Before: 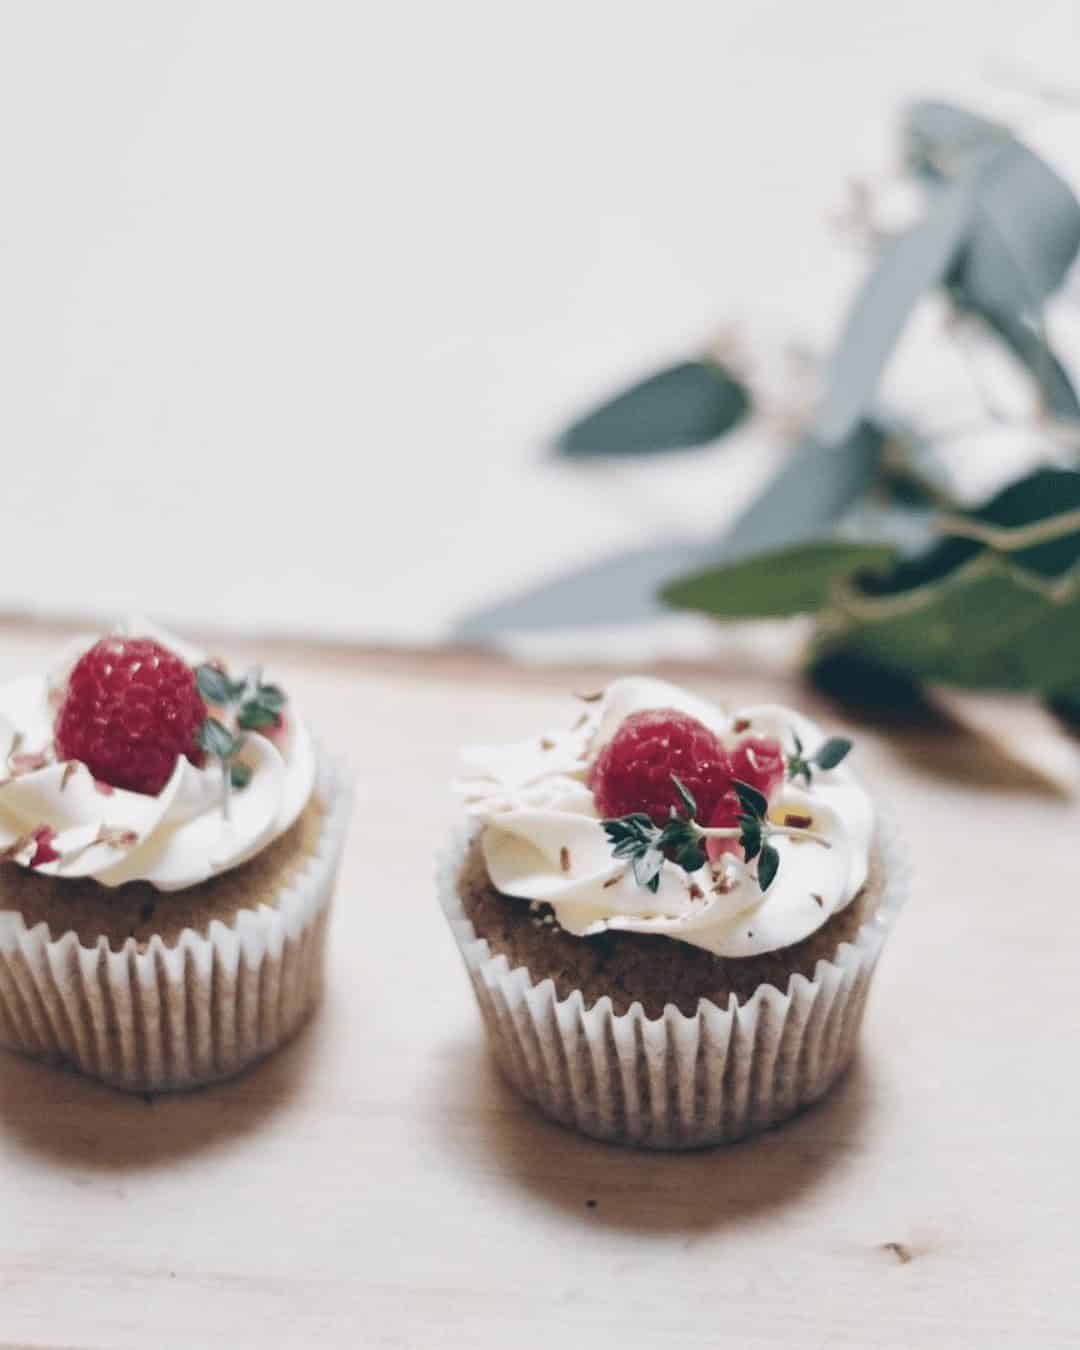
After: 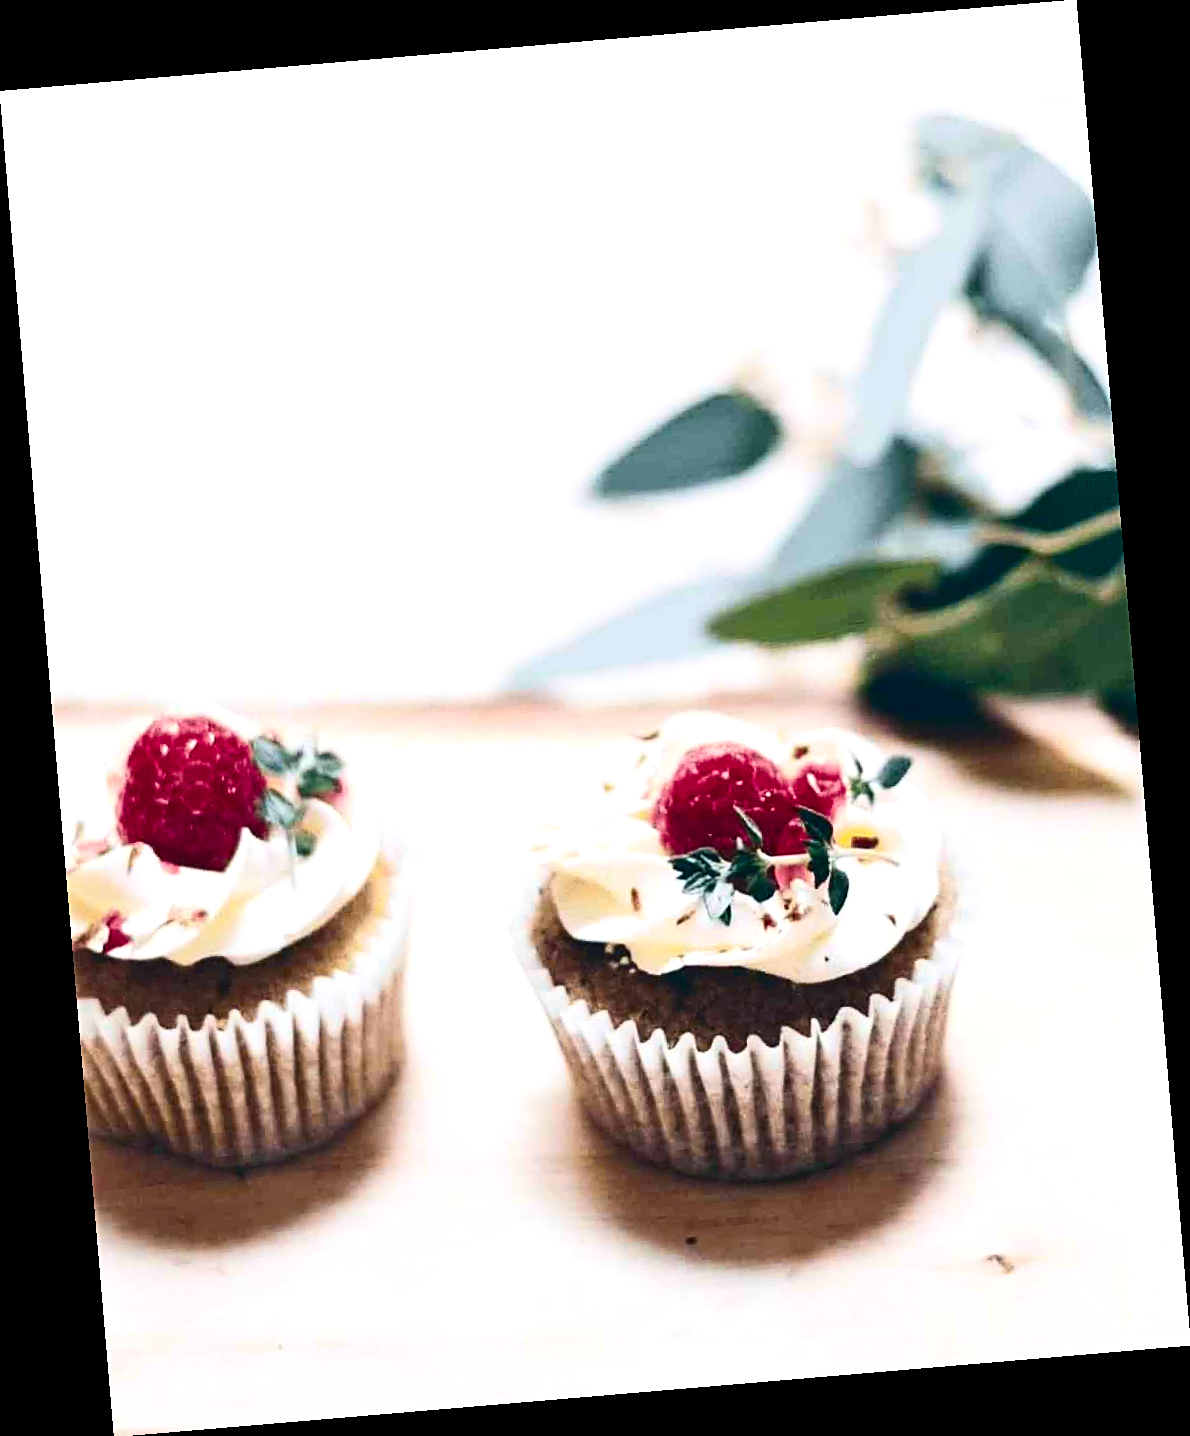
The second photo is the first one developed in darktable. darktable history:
color balance rgb: perceptual saturation grading › global saturation 36%, perceptual brilliance grading › global brilliance 10%, global vibrance 20%
rotate and perspective: rotation -4.86°, automatic cropping off
sharpen: on, module defaults
exposure: black level correction 0.002, exposure 0.15 EV, compensate highlight preservation false
contrast brightness saturation: contrast 0.28
